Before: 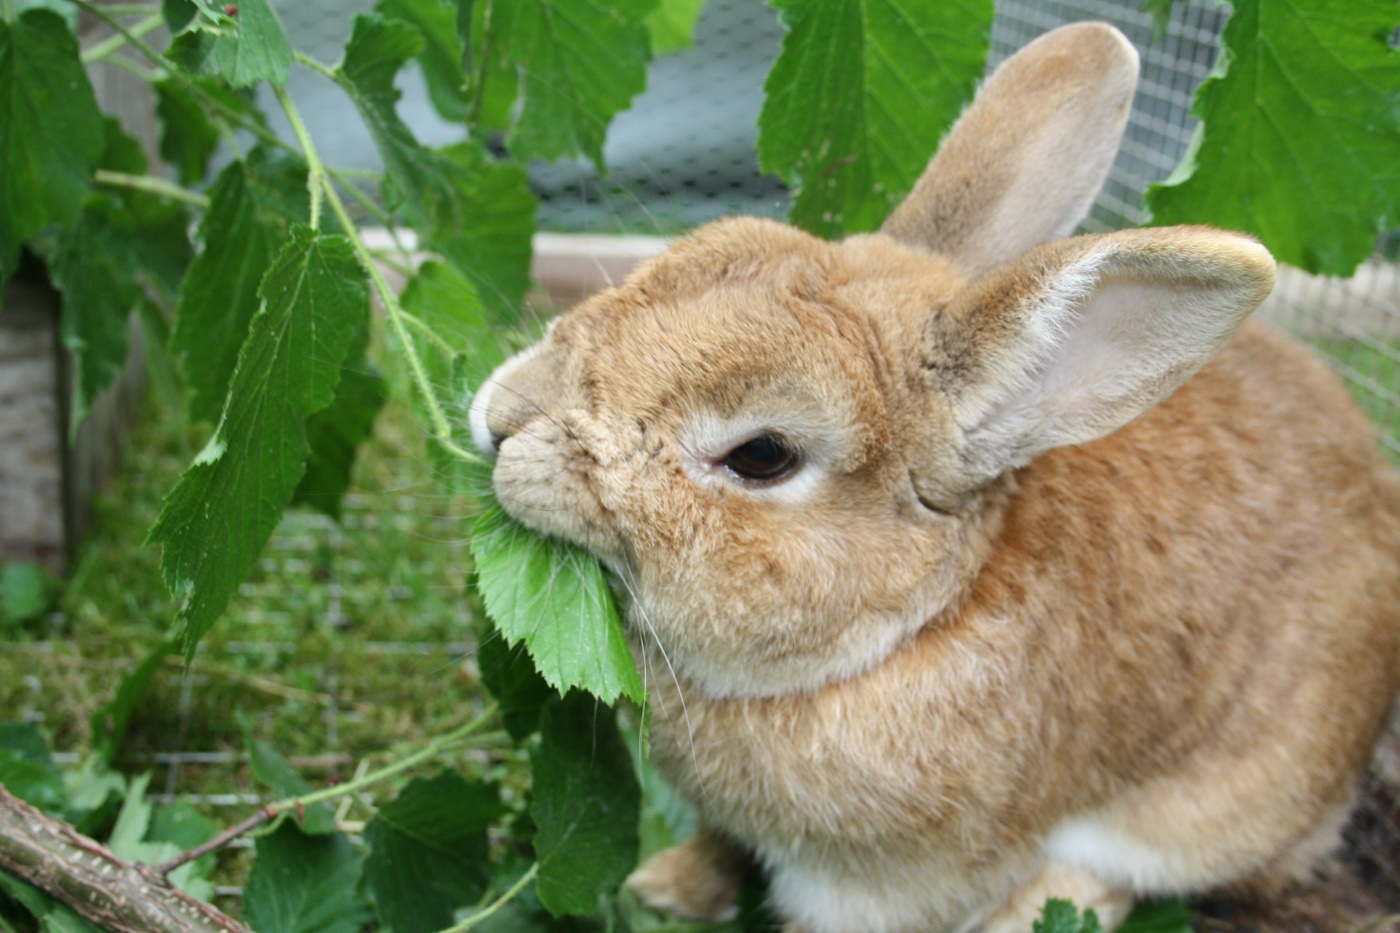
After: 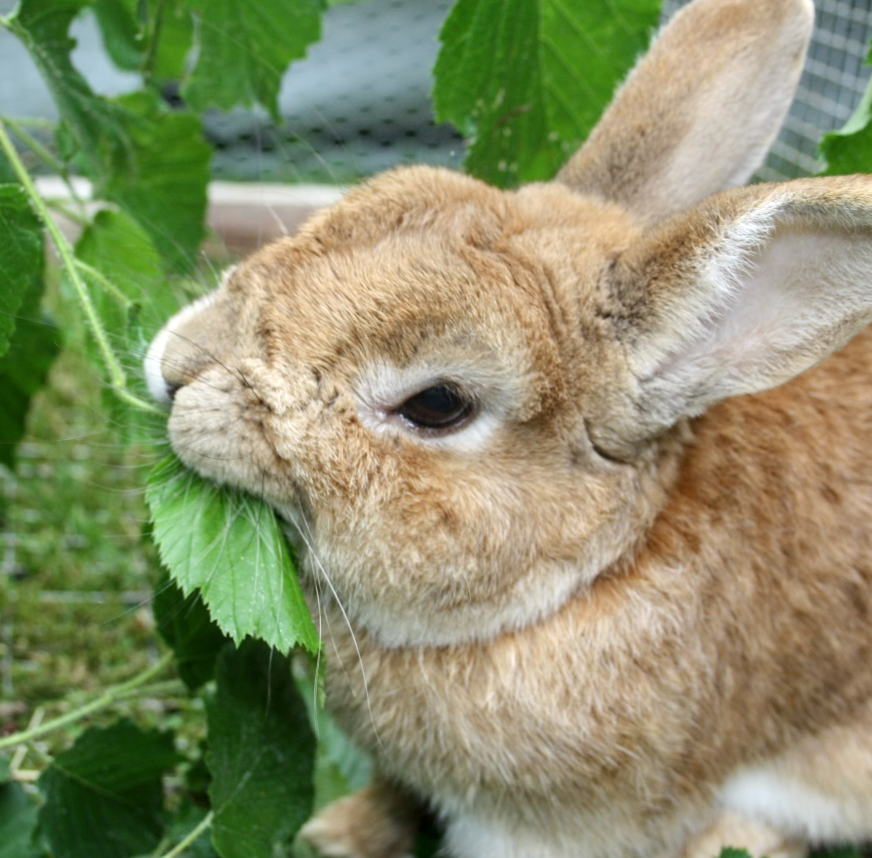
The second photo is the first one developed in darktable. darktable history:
local contrast: on, module defaults
crop and rotate: left 23.269%, top 5.645%, right 14.374%, bottom 2.301%
